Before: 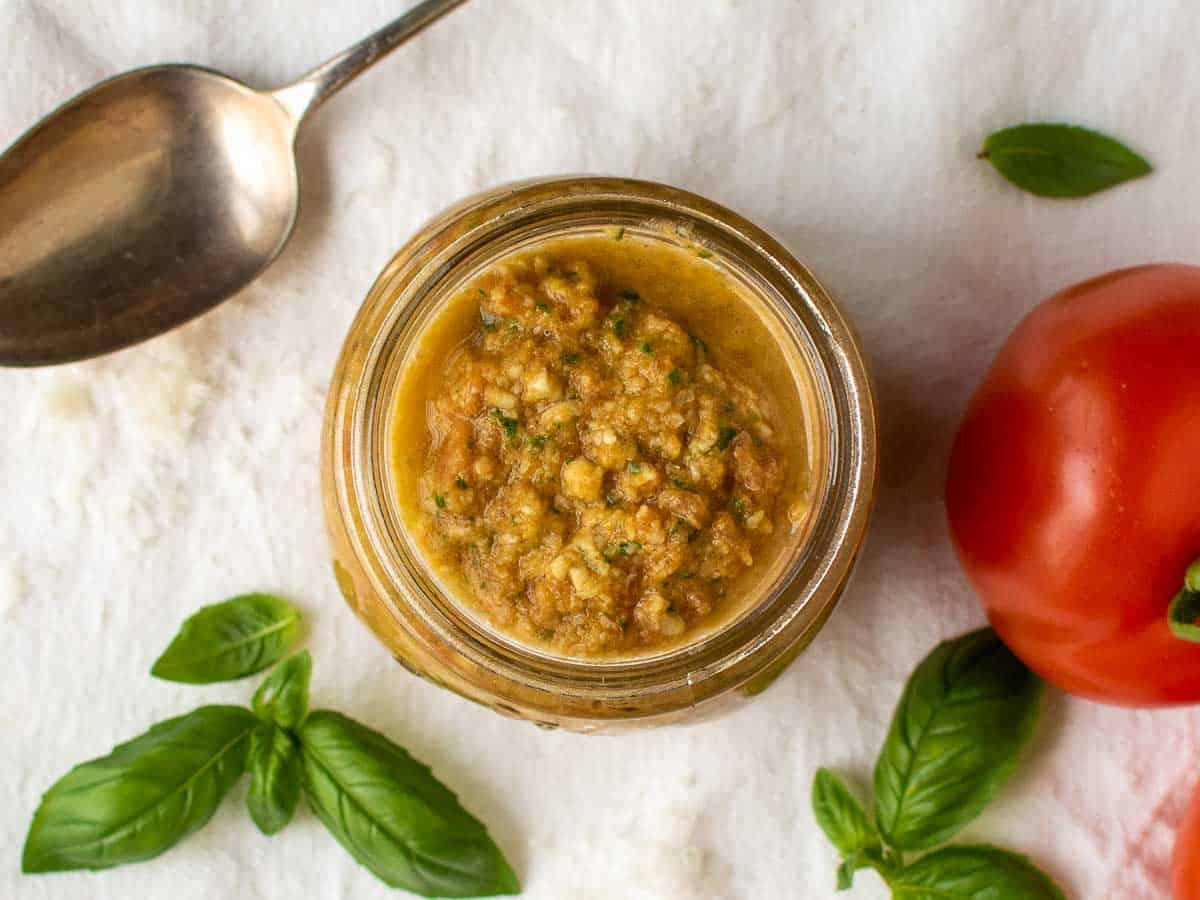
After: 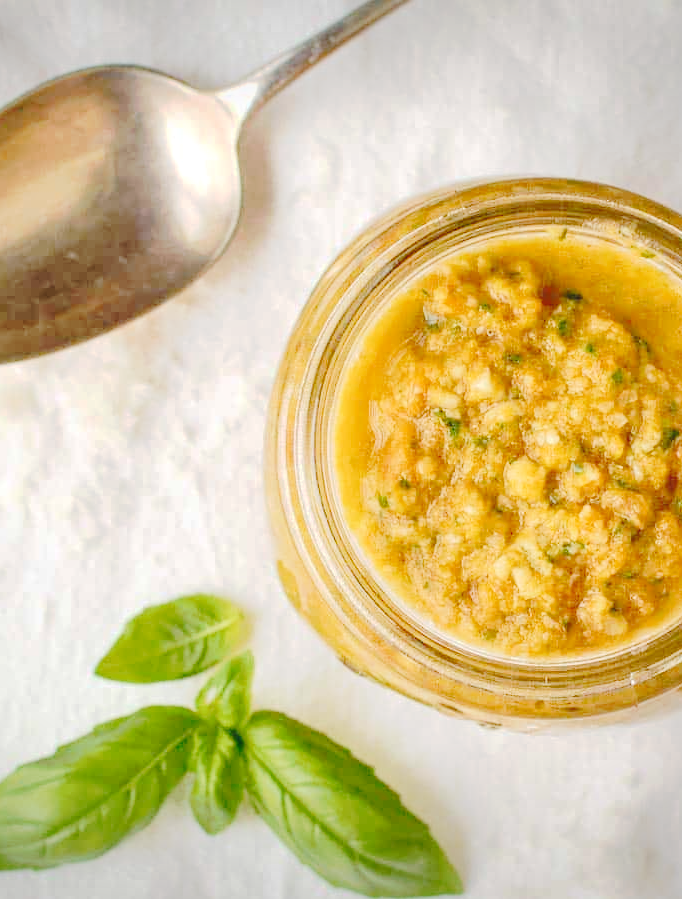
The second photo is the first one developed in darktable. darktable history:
tone curve: curves: ch0 [(0, 0) (0.003, 0.021) (0.011, 0.033) (0.025, 0.059) (0.044, 0.097) (0.069, 0.141) (0.1, 0.186) (0.136, 0.237) (0.177, 0.298) (0.224, 0.378) (0.277, 0.47) (0.335, 0.542) (0.399, 0.605) (0.468, 0.678) (0.543, 0.724) (0.623, 0.787) (0.709, 0.829) (0.801, 0.875) (0.898, 0.912) (1, 1)], preserve colors none
local contrast: mode bilateral grid, contrast 19, coarseness 50, detail 120%, midtone range 0.2
crop: left 4.82%, right 38.275%
contrast brightness saturation: brightness 0.094, saturation 0.192
vignetting: fall-off start 99.96%, brightness -0.304, saturation -0.06, center (-0.123, -0.006), width/height ratio 1.307
